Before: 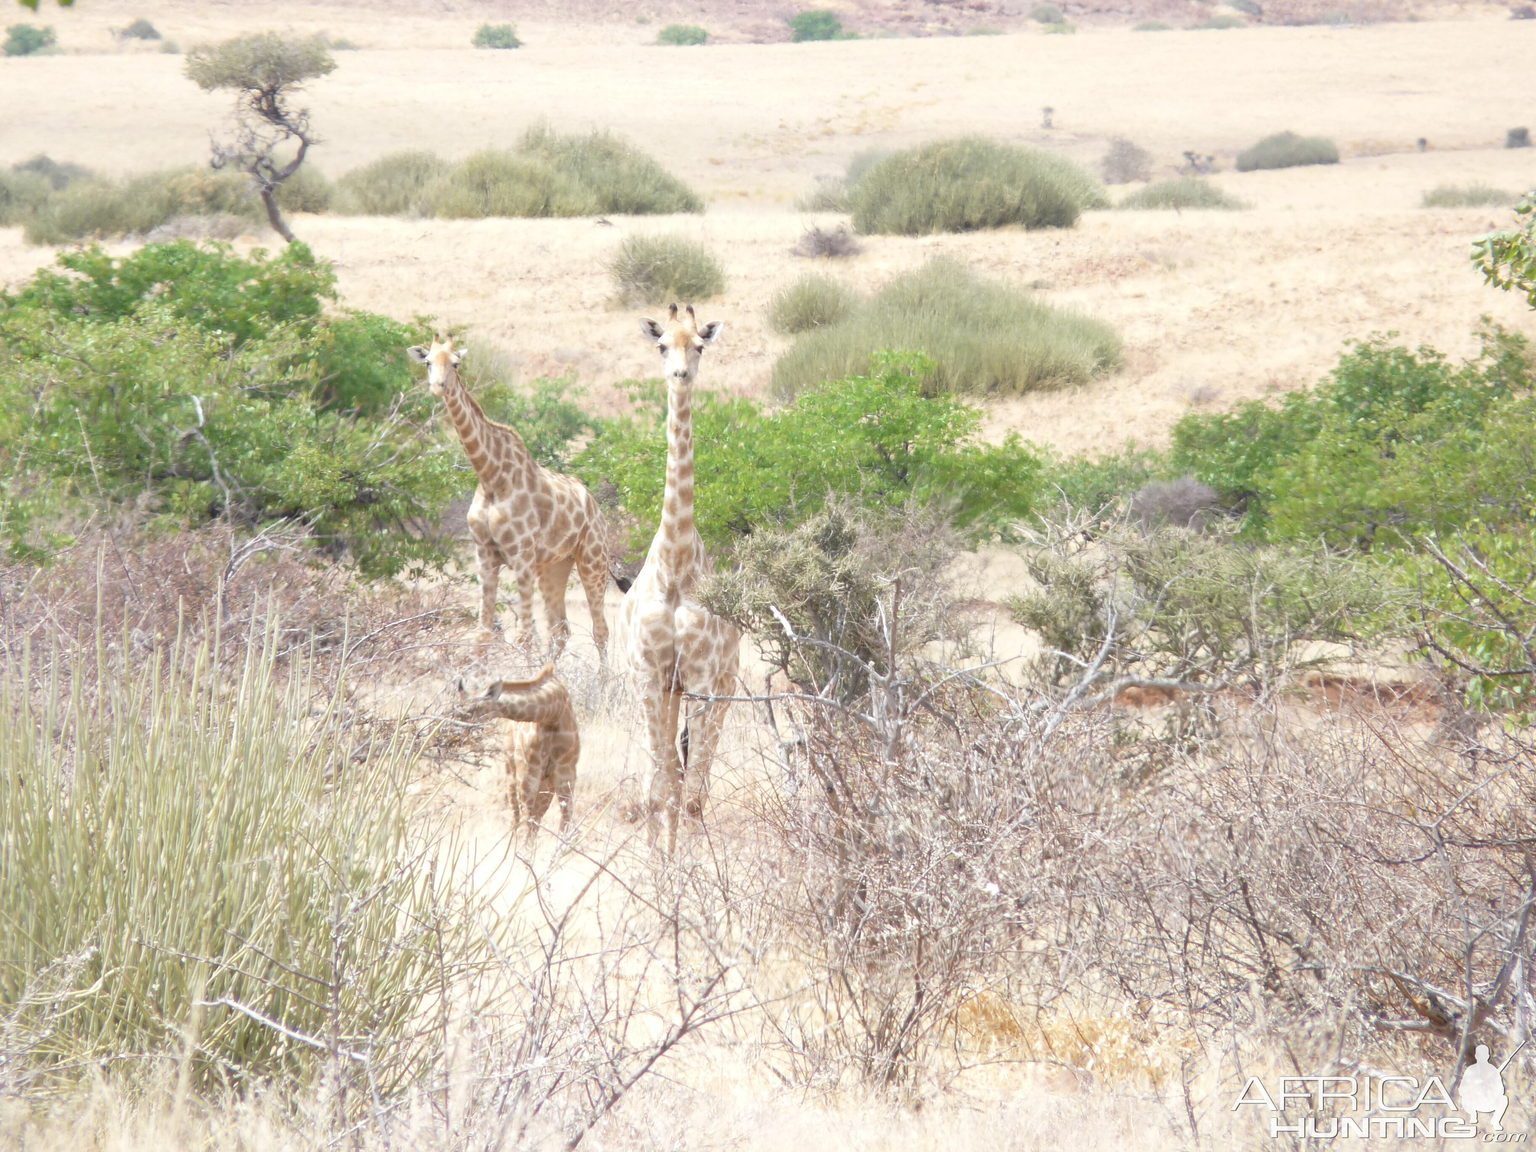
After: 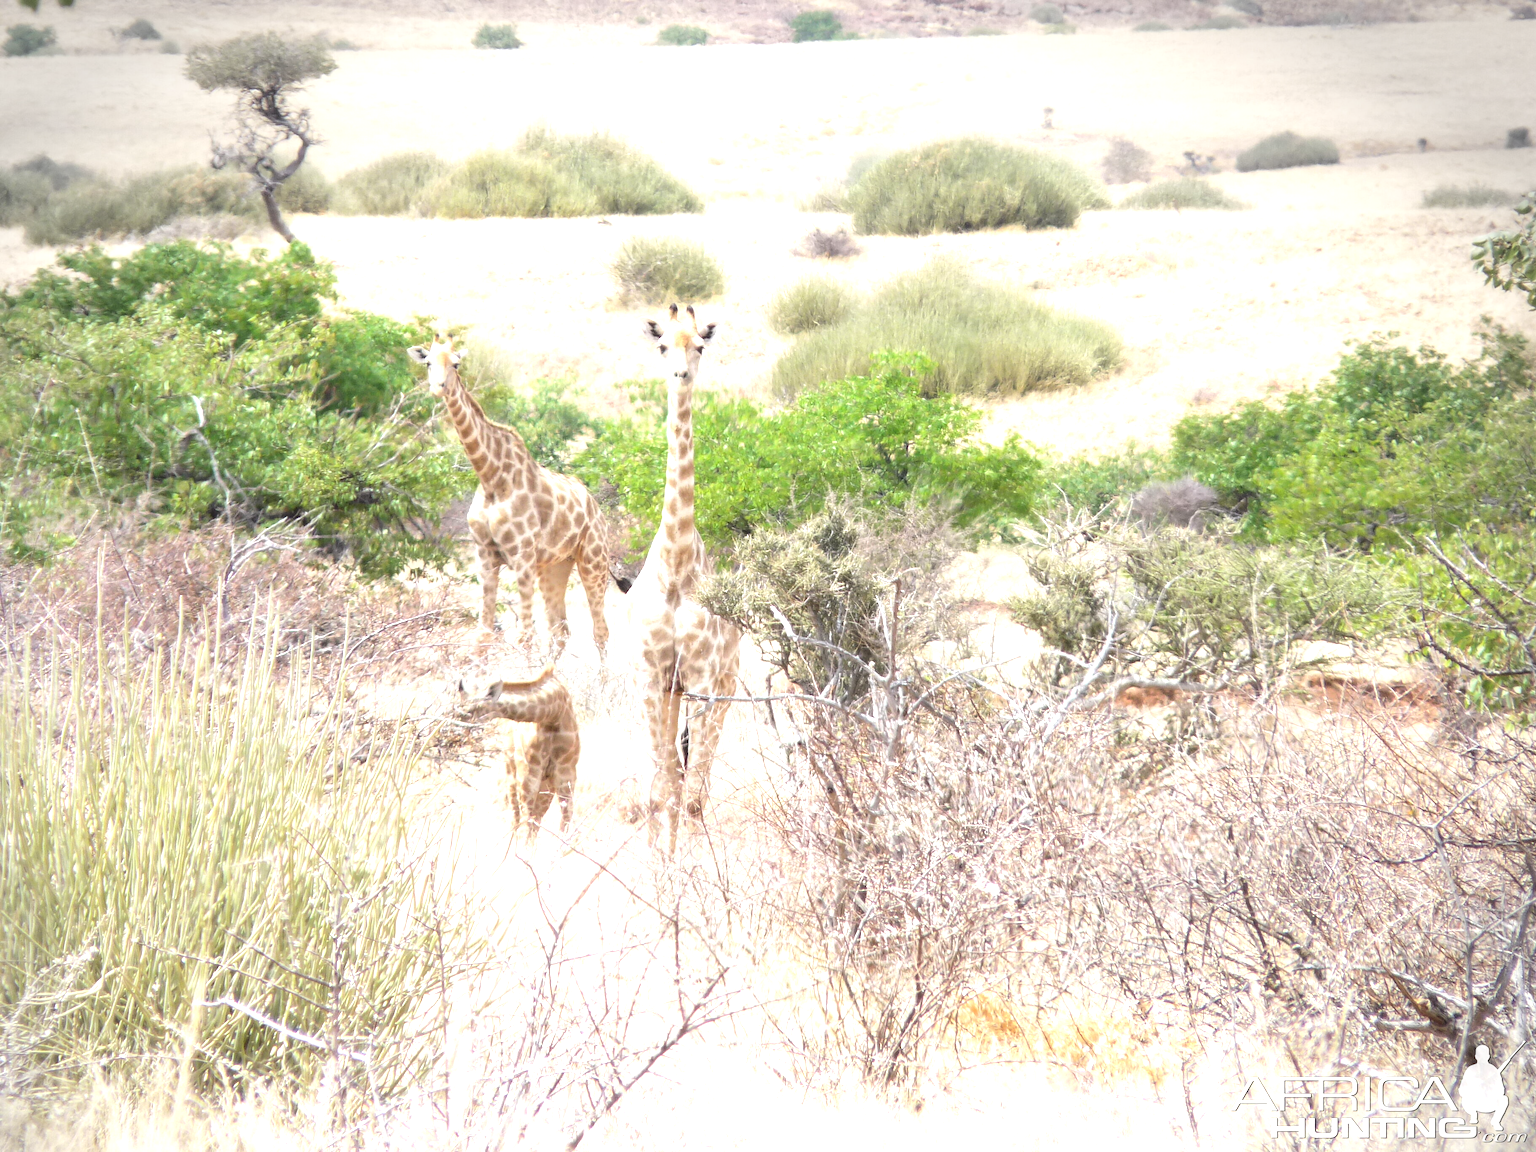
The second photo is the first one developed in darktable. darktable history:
contrast brightness saturation: saturation 0.181
tone equalizer: -8 EV -0.729 EV, -7 EV -0.689 EV, -6 EV -0.567 EV, -5 EV -0.402 EV, -3 EV 0.372 EV, -2 EV 0.6 EV, -1 EV 0.698 EV, +0 EV 0.749 EV, edges refinement/feathering 500, mask exposure compensation -1.57 EV, preserve details no
vignetting: fall-off start 88.99%, fall-off radius 43.08%, center (-0.029, 0.246), width/height ratio 1.166
